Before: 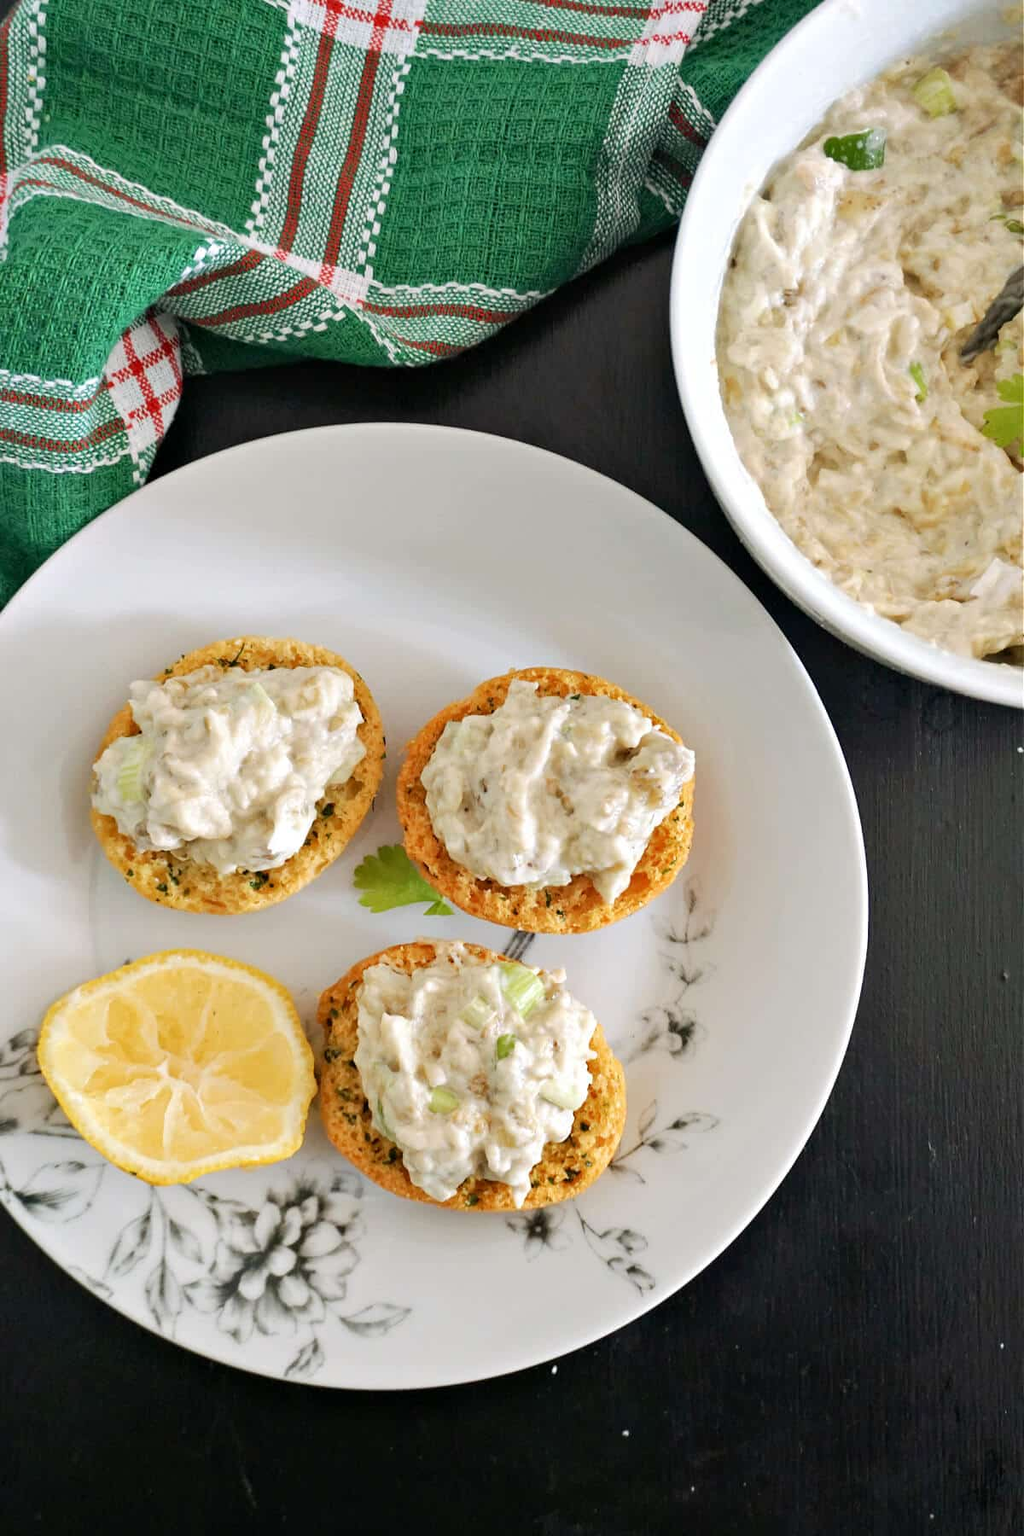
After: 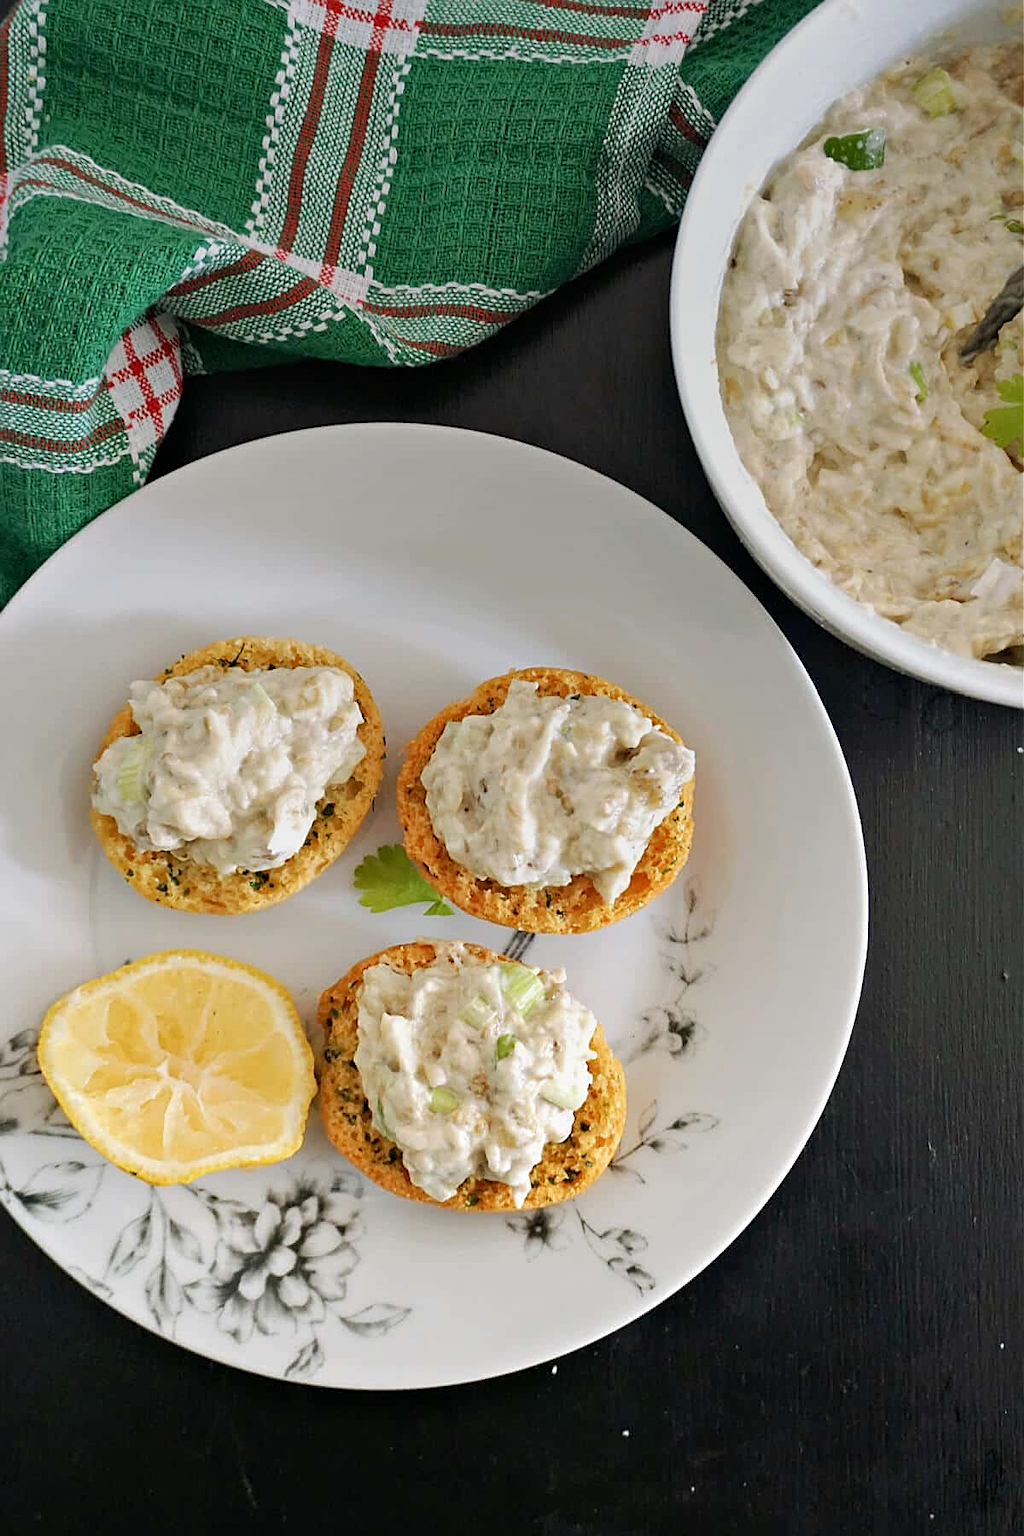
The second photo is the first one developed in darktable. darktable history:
sharpen: on, module defaults
graduated density: on, module defaults
